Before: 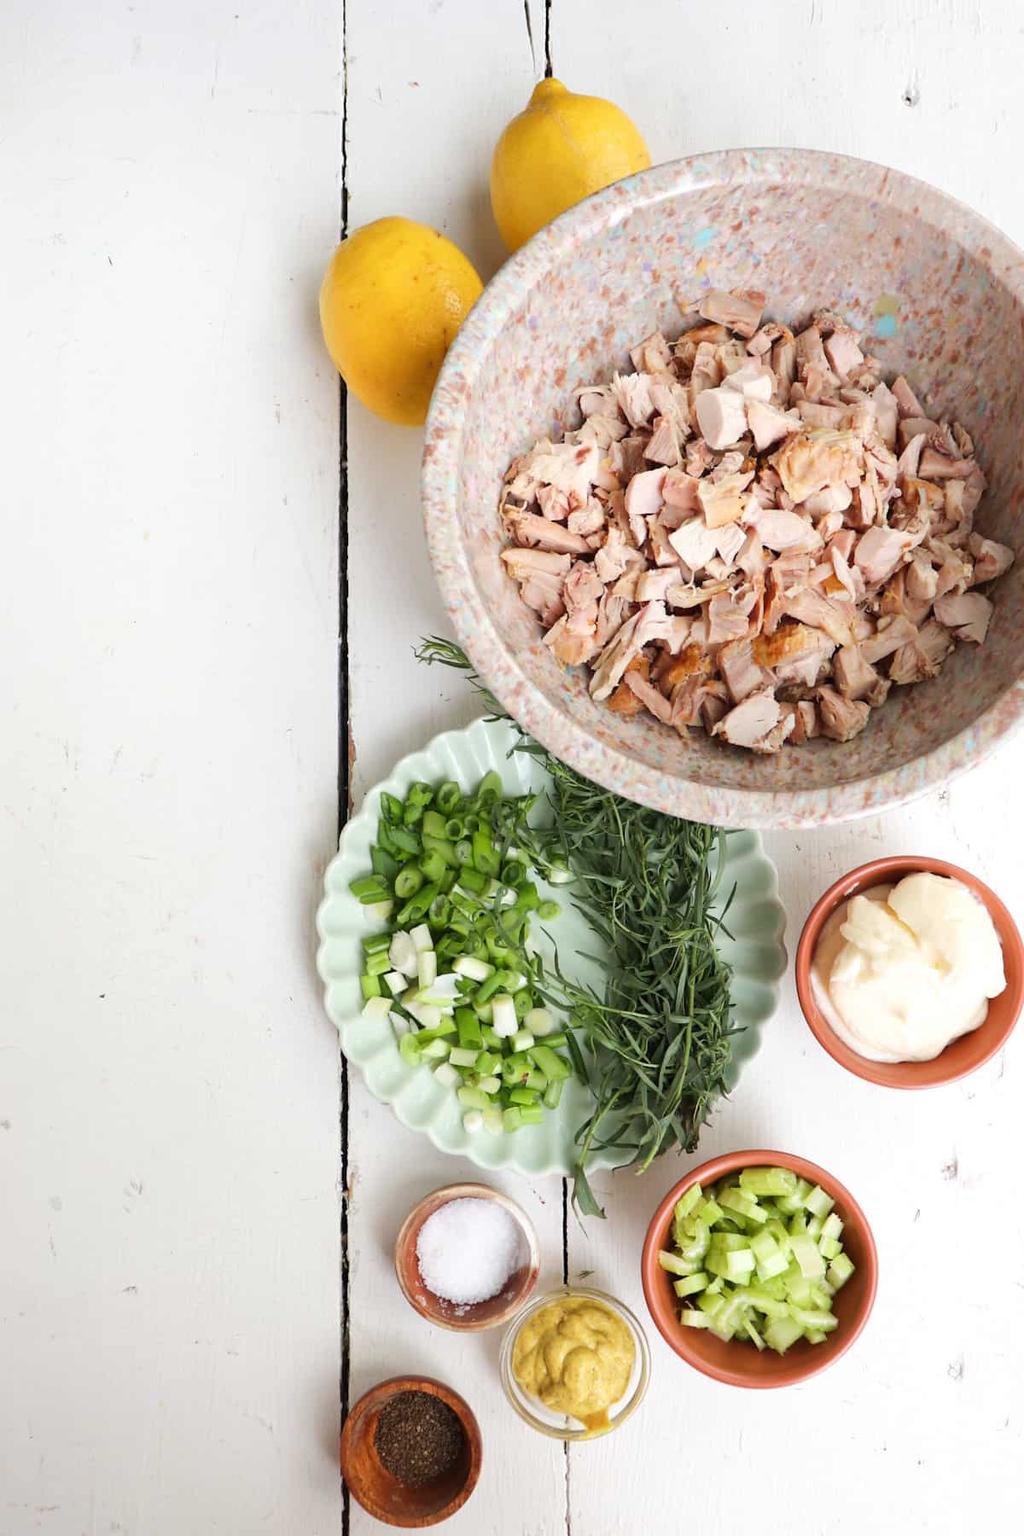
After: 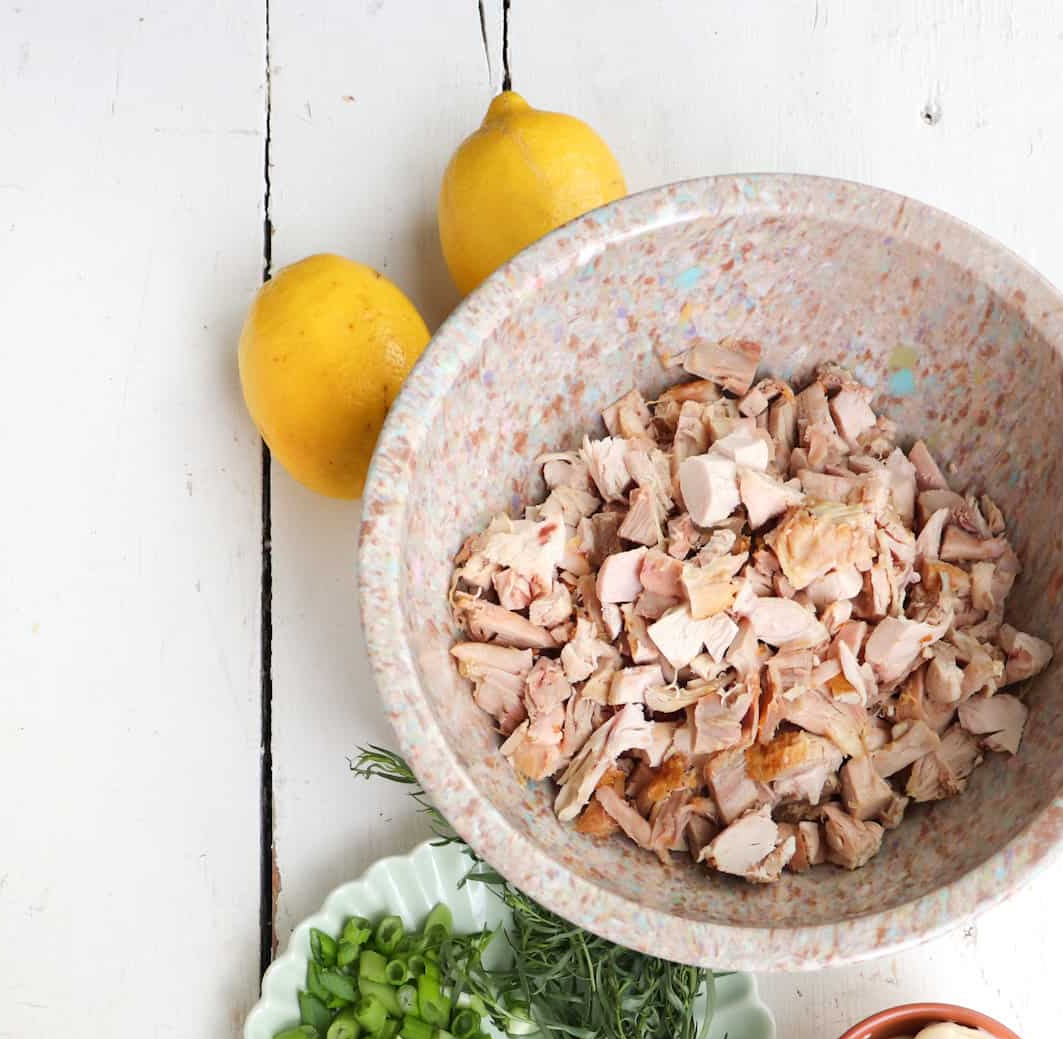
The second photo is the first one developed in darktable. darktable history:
crop and rotate: left 11.349%, bottom 42.277%
